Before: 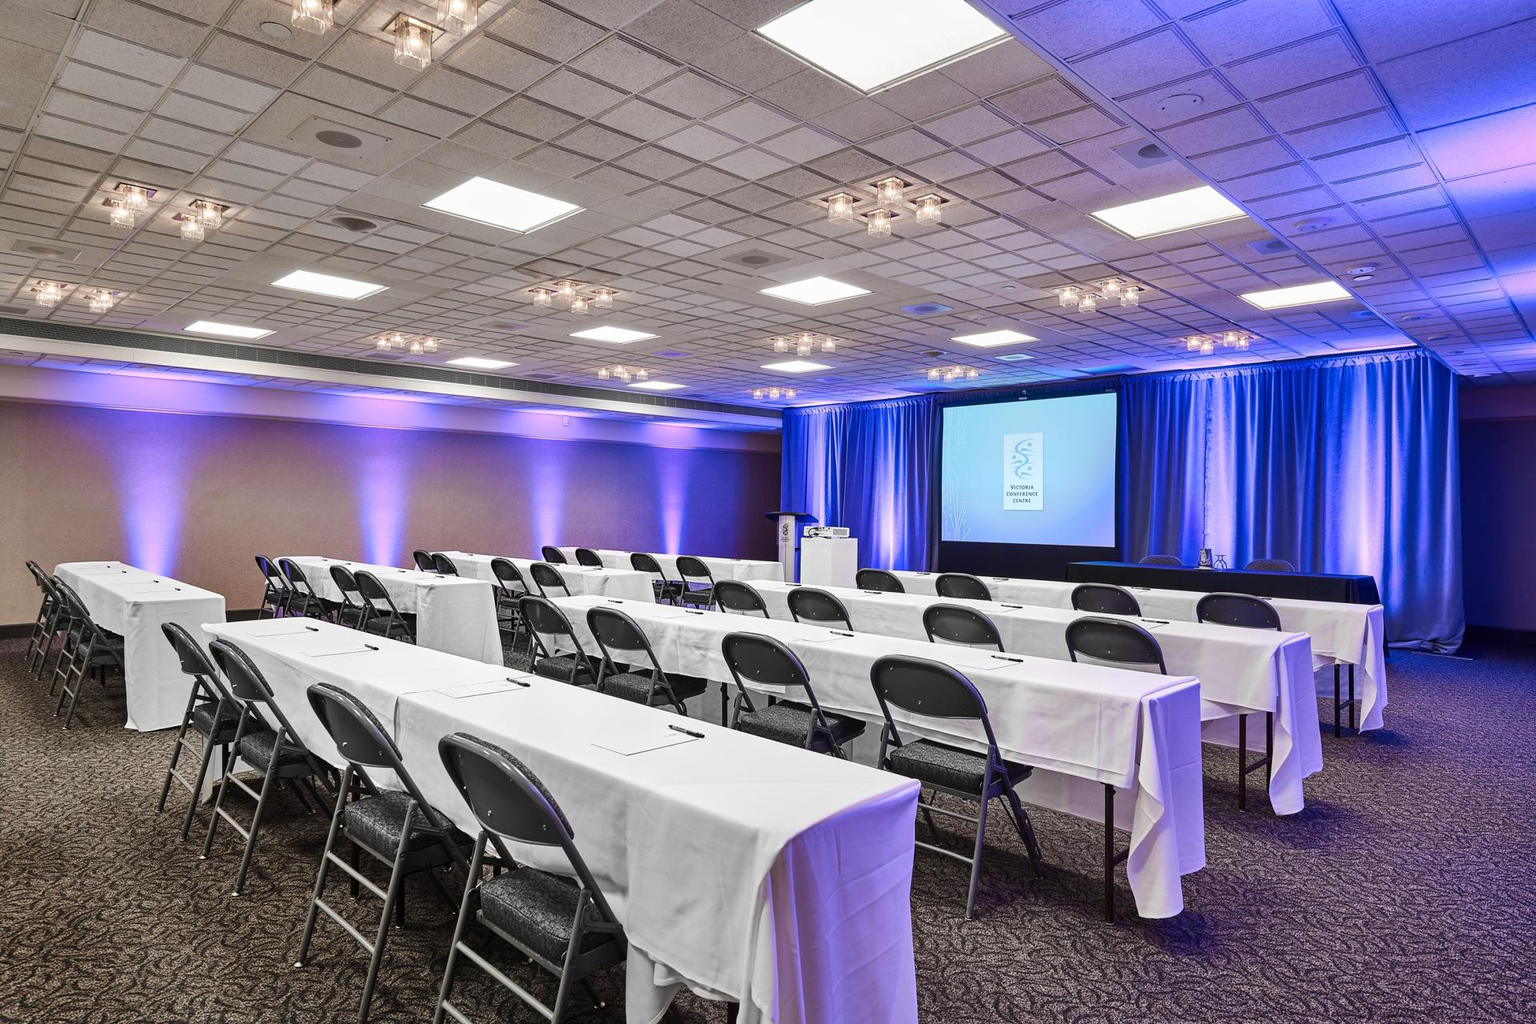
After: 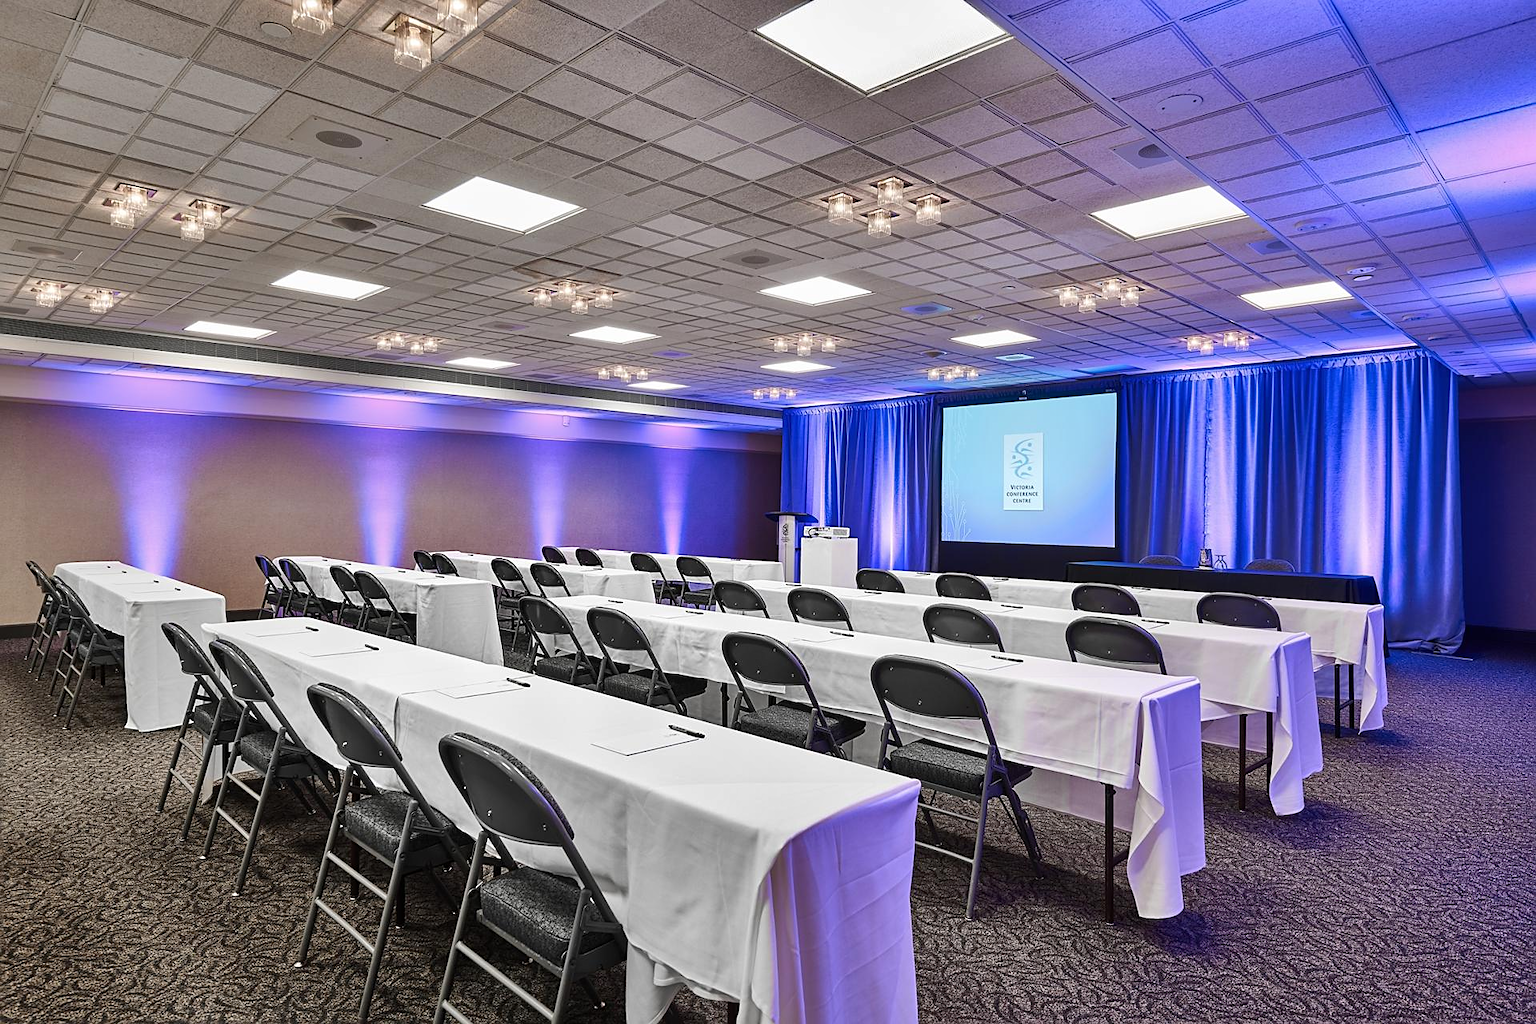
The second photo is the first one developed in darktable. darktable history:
sharpen: radius 1.864, amount 0.398, threshold 1.271
shadows and highlights: shadows 20.91, highlights -82.73, soften with gaussian
